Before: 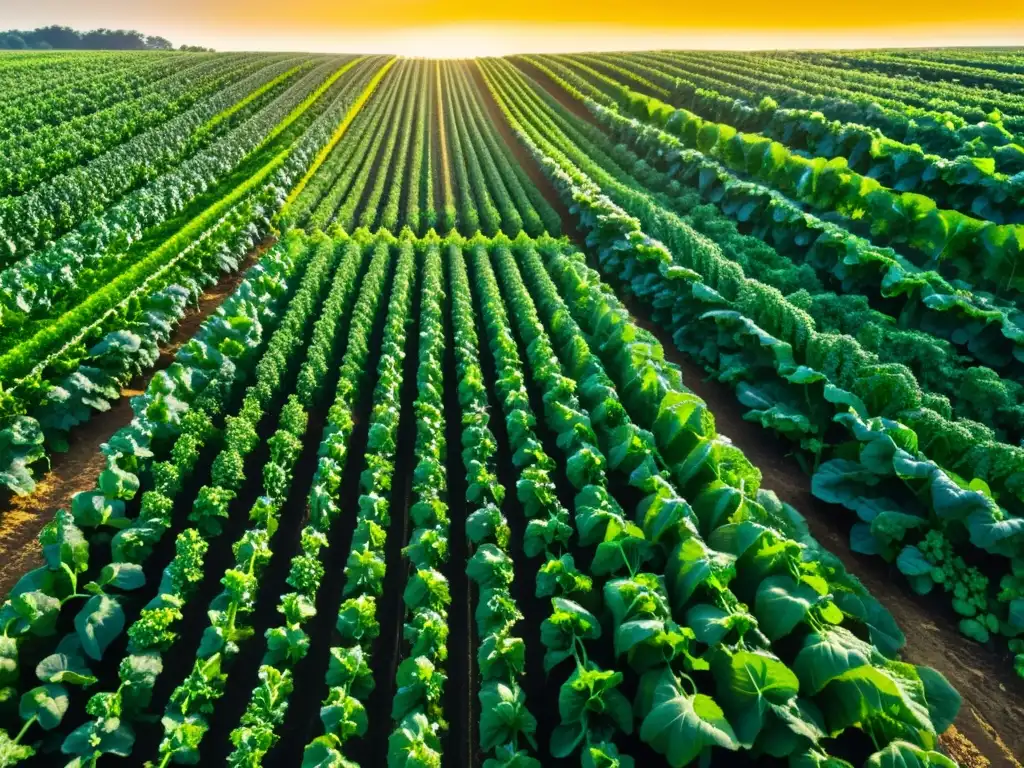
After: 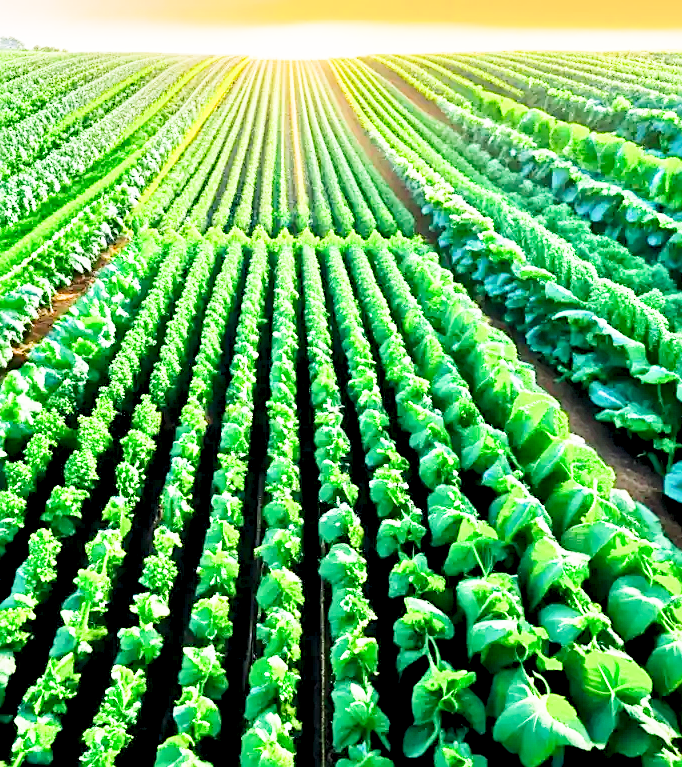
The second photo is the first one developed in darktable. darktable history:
sigmoid: contrast 1.22, skew 0.65
crop and rotate: left 14.385%, right 18.948%
sharpen: on, module defaults
exposure: exposure 2.25 EV, compensate highlight preservation false
local contrast: mode bilateral grid, contrast 10, coarseness 25, detail 115%, midtone range 0.2
rgb levels: levels [[0.027, 0.429, 0.996], [0, 0.5, 1], [0, 0.5, 1]]
contrast brightness saturation: contrast 0.19, brightness -0.24, saturation 0.11
